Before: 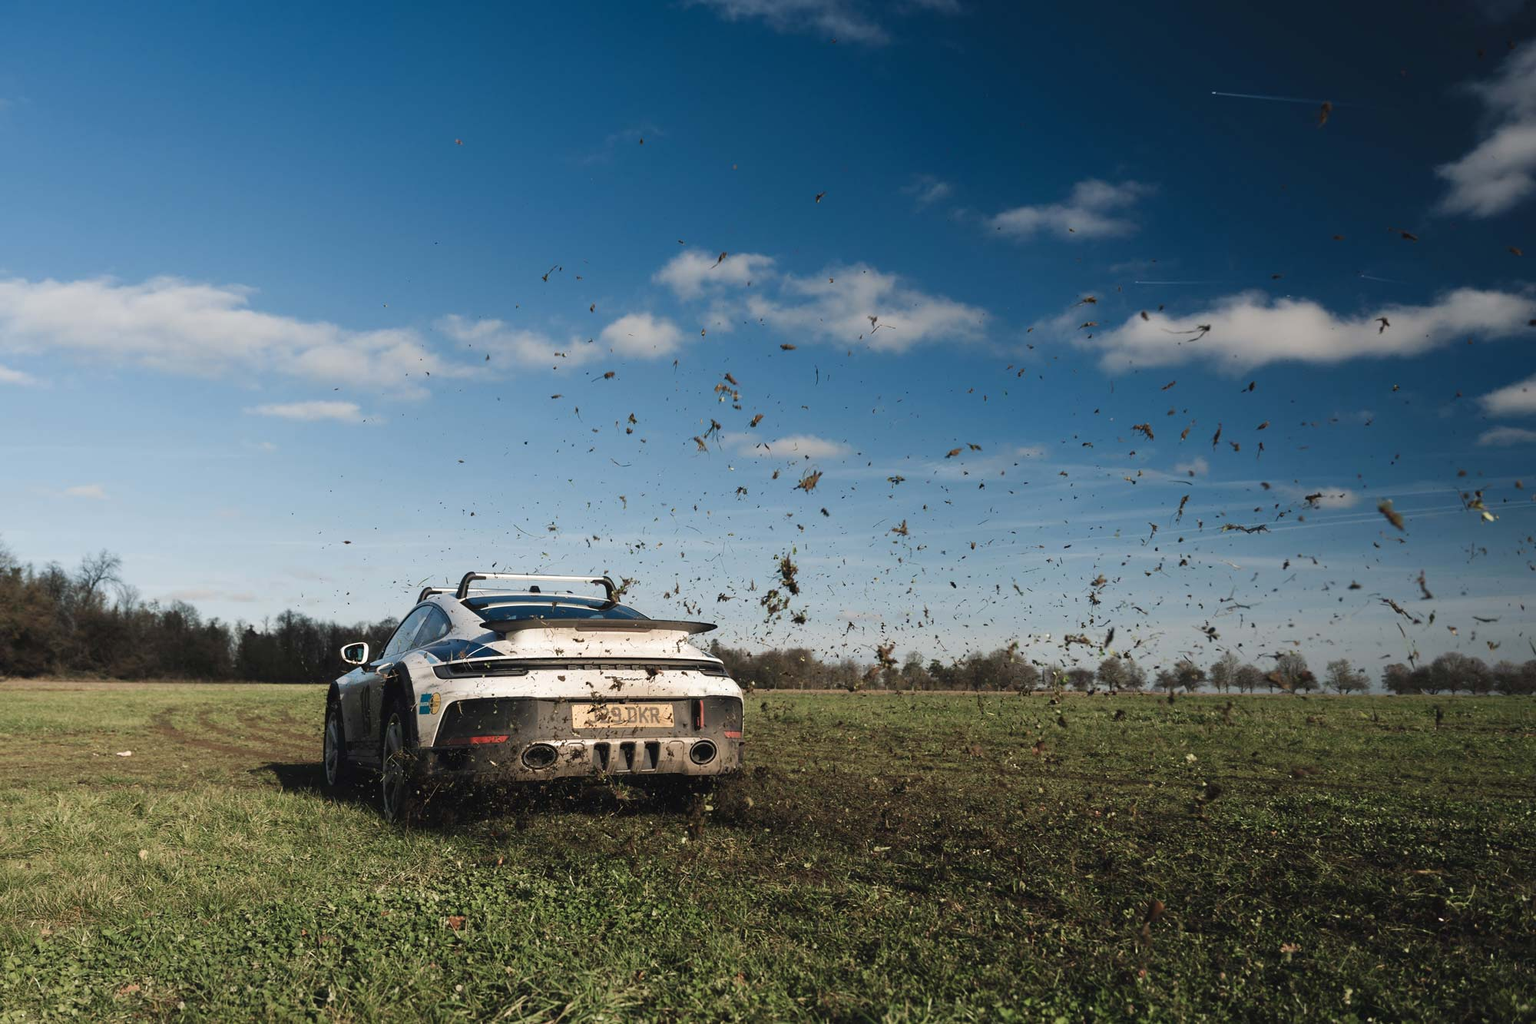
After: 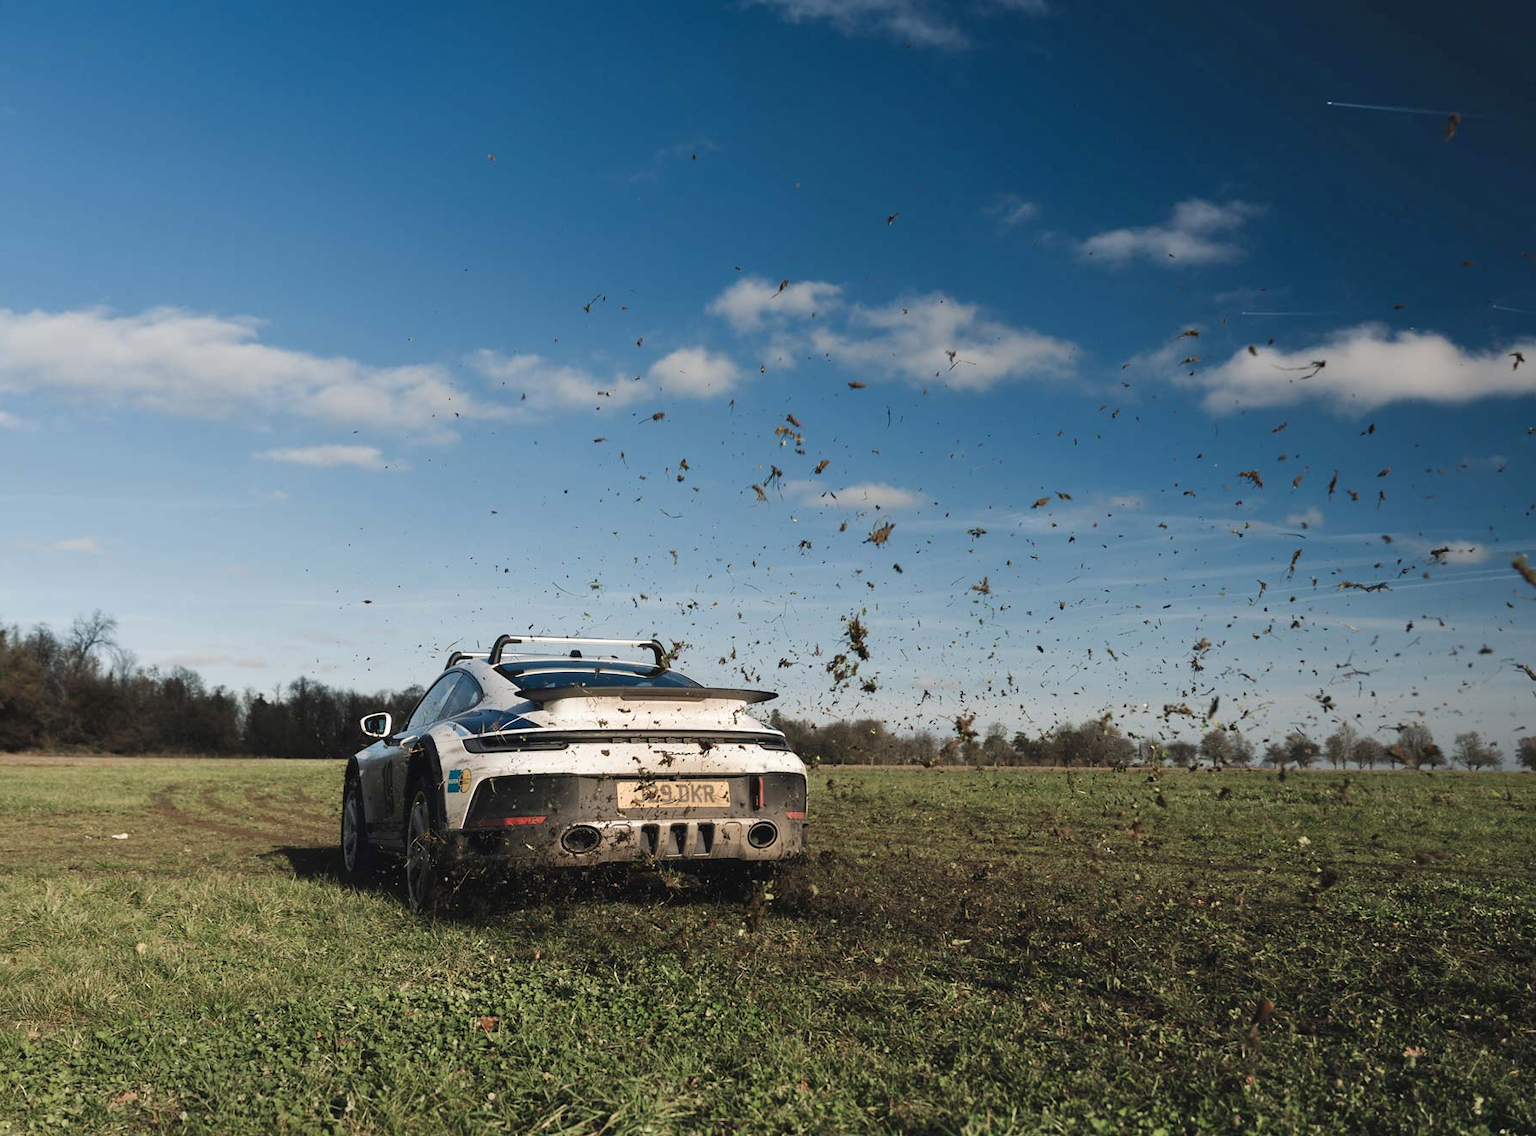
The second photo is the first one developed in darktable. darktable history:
crop and rotate: left 1.088%, right 8.807%
shadows and highlights: shadows 35, highlights -35, soften with gaussian
